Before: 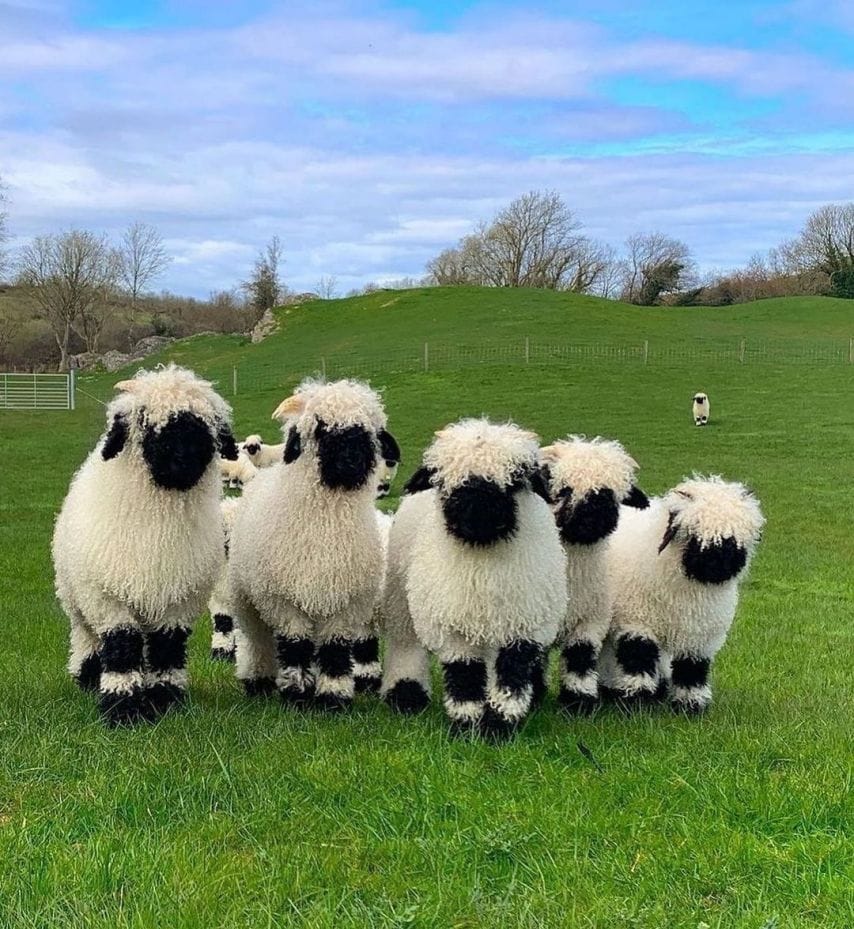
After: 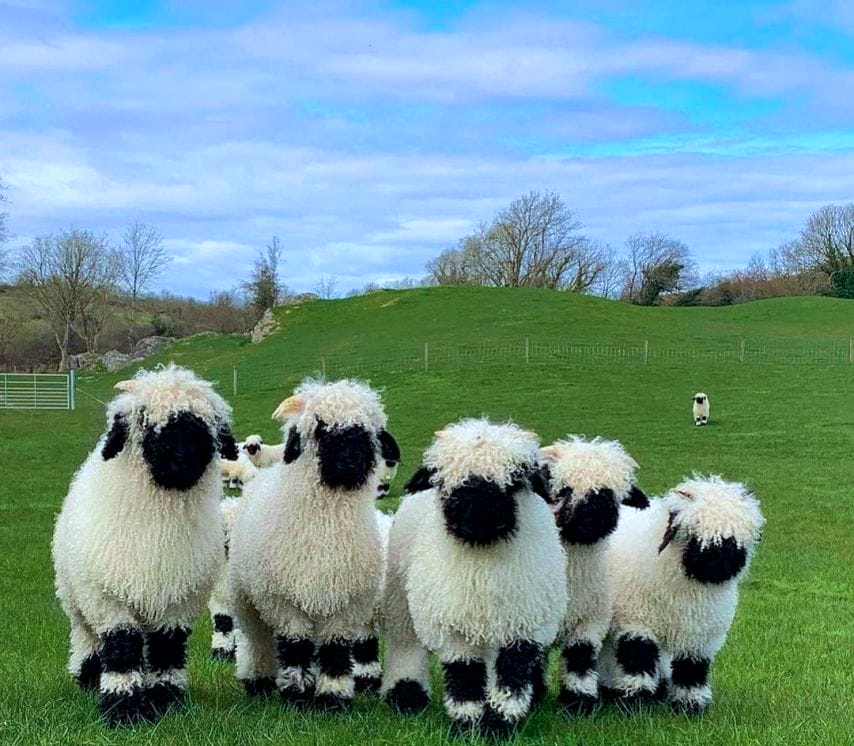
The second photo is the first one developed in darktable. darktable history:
crop: bottom 19.658%
tone equalizer: edges refinement/feathering 500, mask exposure compensation -1.57 EV, preserve details no
exposure: black level correction 0.001, compensate exposure bias true, compensate highlight preservation false
velvia: on, module defaults
color calibration: gray › normalize channels true, illuminant custom, x 0.368, y 0.373, temperature 4329.73 K, gamut compression 0.023
